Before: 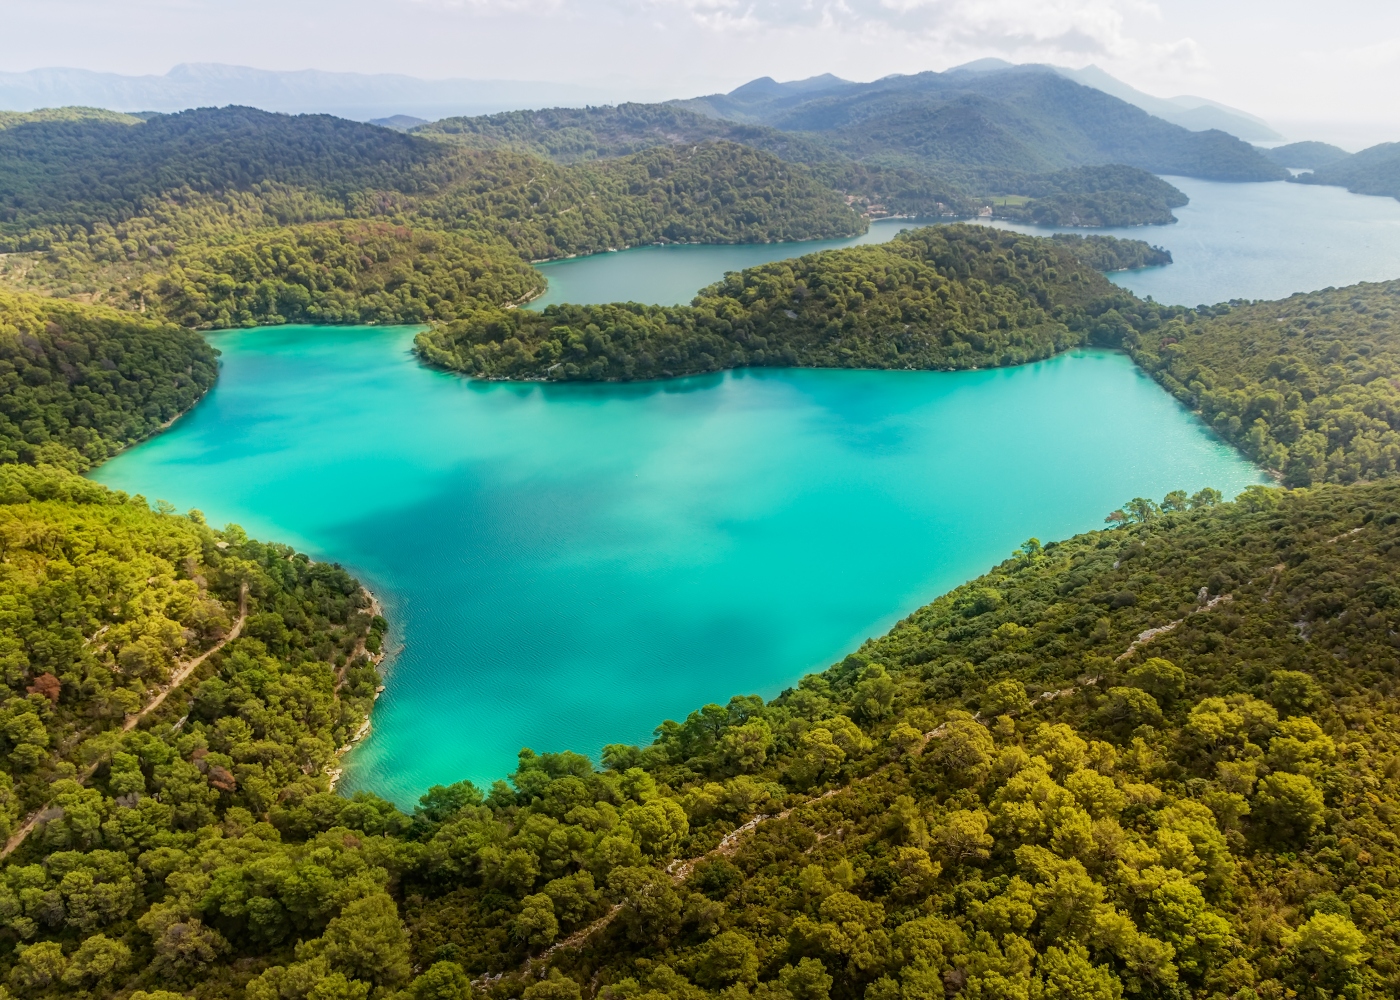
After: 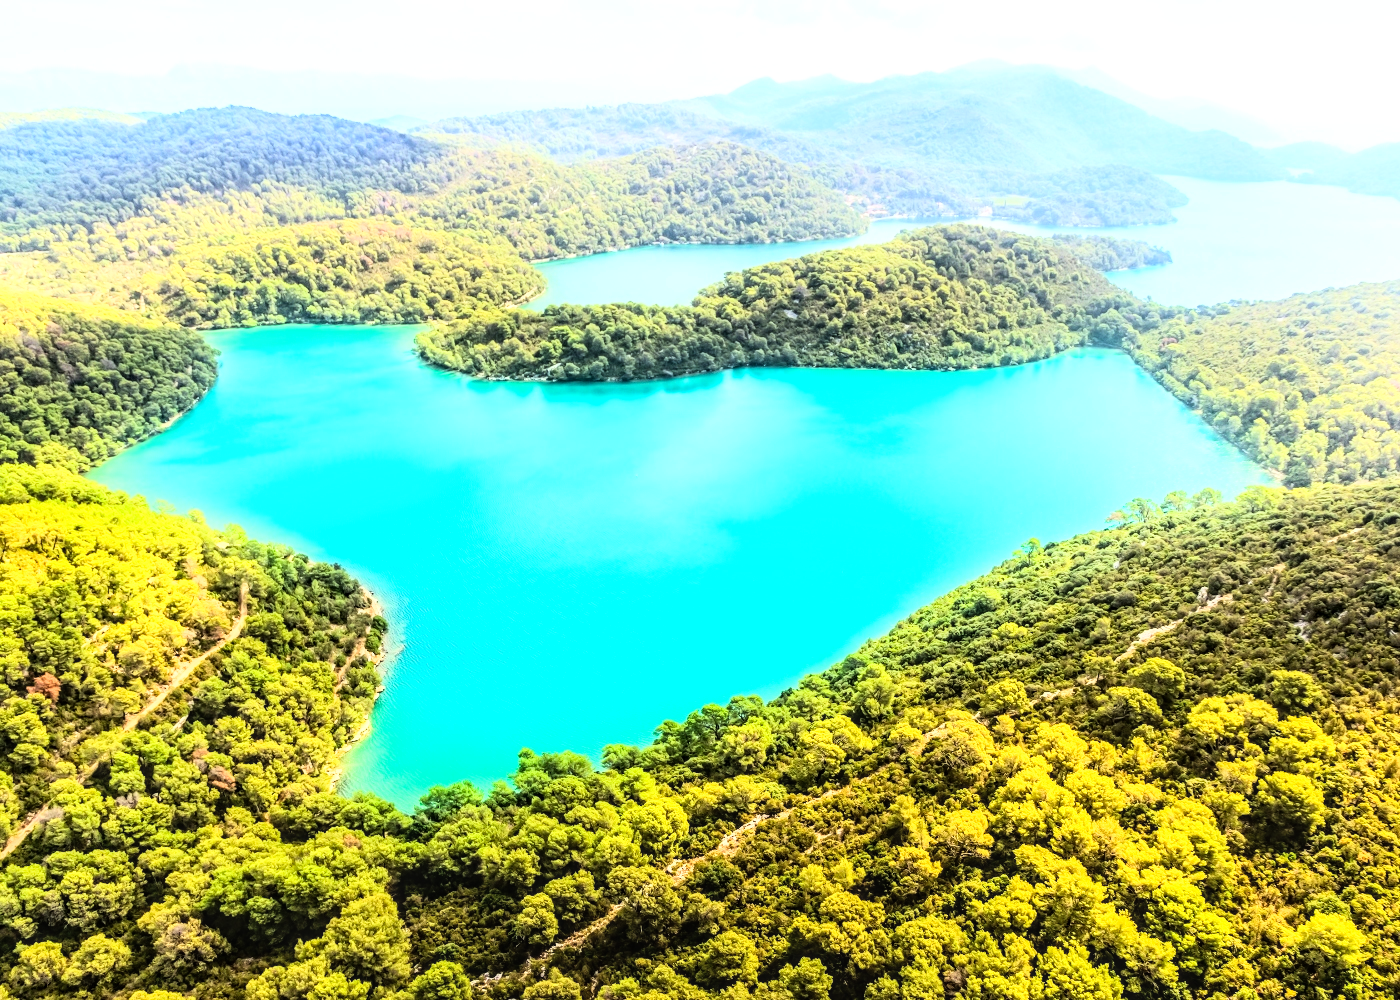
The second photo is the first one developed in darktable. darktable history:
exposure: black level correction 0, exposure 0.9 EV, compensate highlight preservation false
rgb curve: curves: ch0 [(0, 0) (0.21, 0.15) (0.24, 0.21) (0.5, 0.75) (0.75, 0.96) (0.89, 0.99) (1, 1)]; ch1 [(0, 0.02) (0.21, 0.13) (0.25, 0.2) (0.5, 0.67) (0.75, 0.9) (0.89, 0.97) (1, 1)]; ch2 [(0, 0.02) (0.21, 0.13) (0.25, 0.2) (0.5, 0.67) (0.75, 0.9) (0.89, 0.97) (1, 1)], compensate middle gray true
local contrast: on, module defaults
white balance: red 0.986, blue 1.01
